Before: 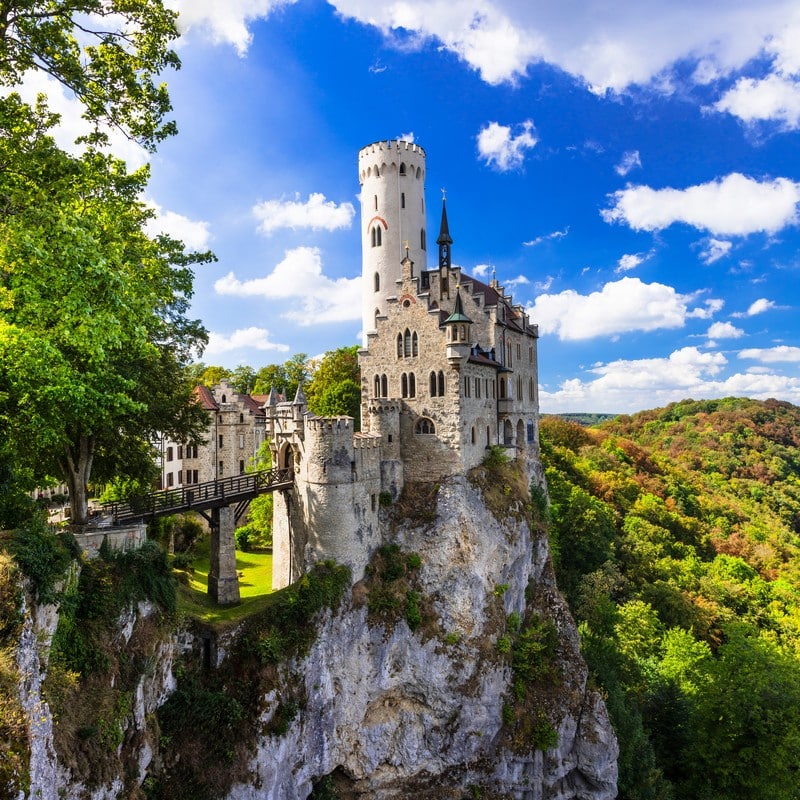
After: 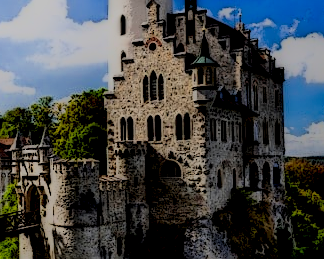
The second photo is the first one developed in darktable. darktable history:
crop: left 31.759%, top 32.222%, right 27.689%, bottom 35.306%
filmic rgb: black relative exposure -4.98 EV, white relative exposure 3.98 EV, threshold 2.96 EV, hardness 2.89, contrast 1.399, color science v6 (2022), enable highlight reconstruction true
local contrast: highlights 6%, shadows 206%, detail 164%, midtone range 0.006
exposure: black level correction 0.002, exposure -0.106 EV, compensate highlight preservation false
sharpen: on, module defaults
